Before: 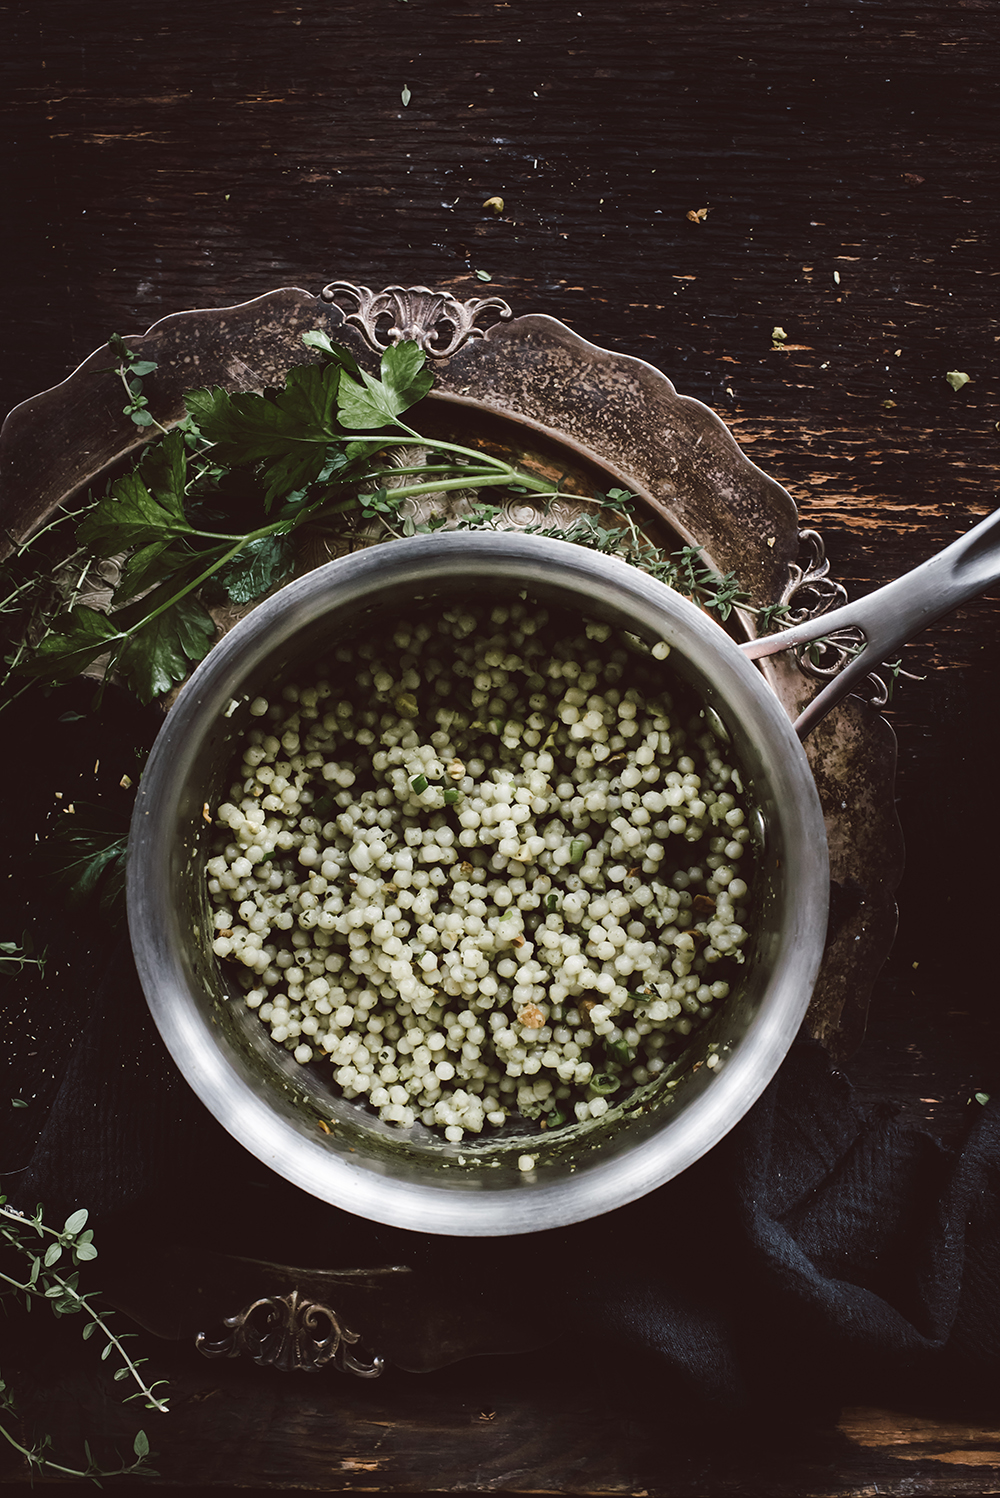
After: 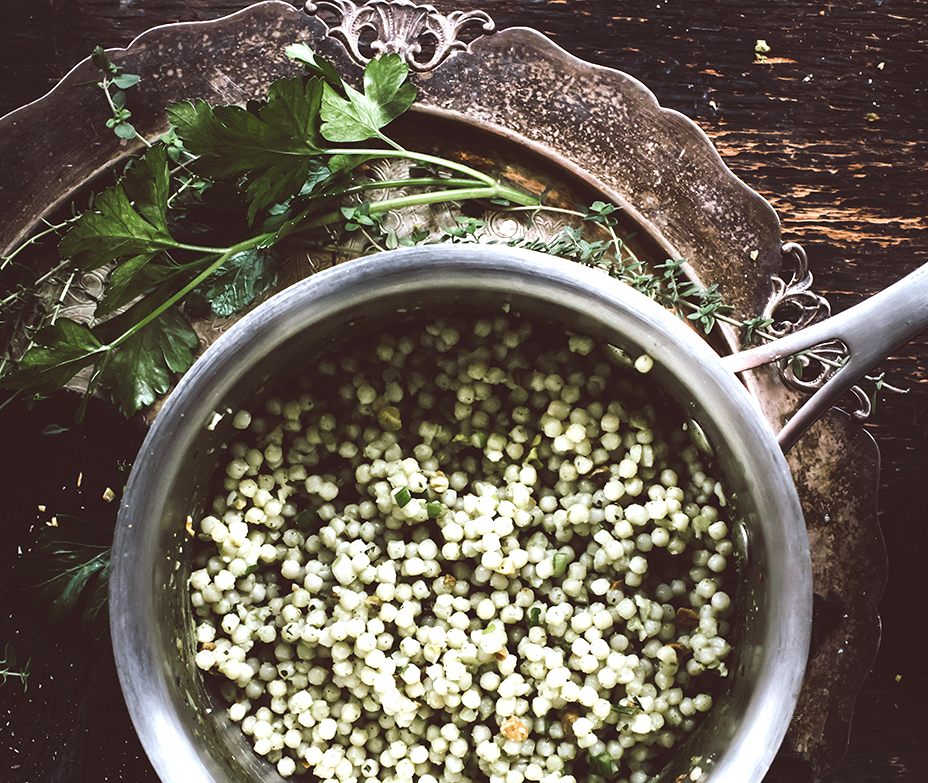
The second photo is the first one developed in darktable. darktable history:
exposure: exposure 0.943 EV, compensate highlight preservation false
white balance: red 0.976, blue 1.04
vibrance: on, module defaults
crop: left 1.744%, top 19.225%, right 5.069%, bottom 28.357%
